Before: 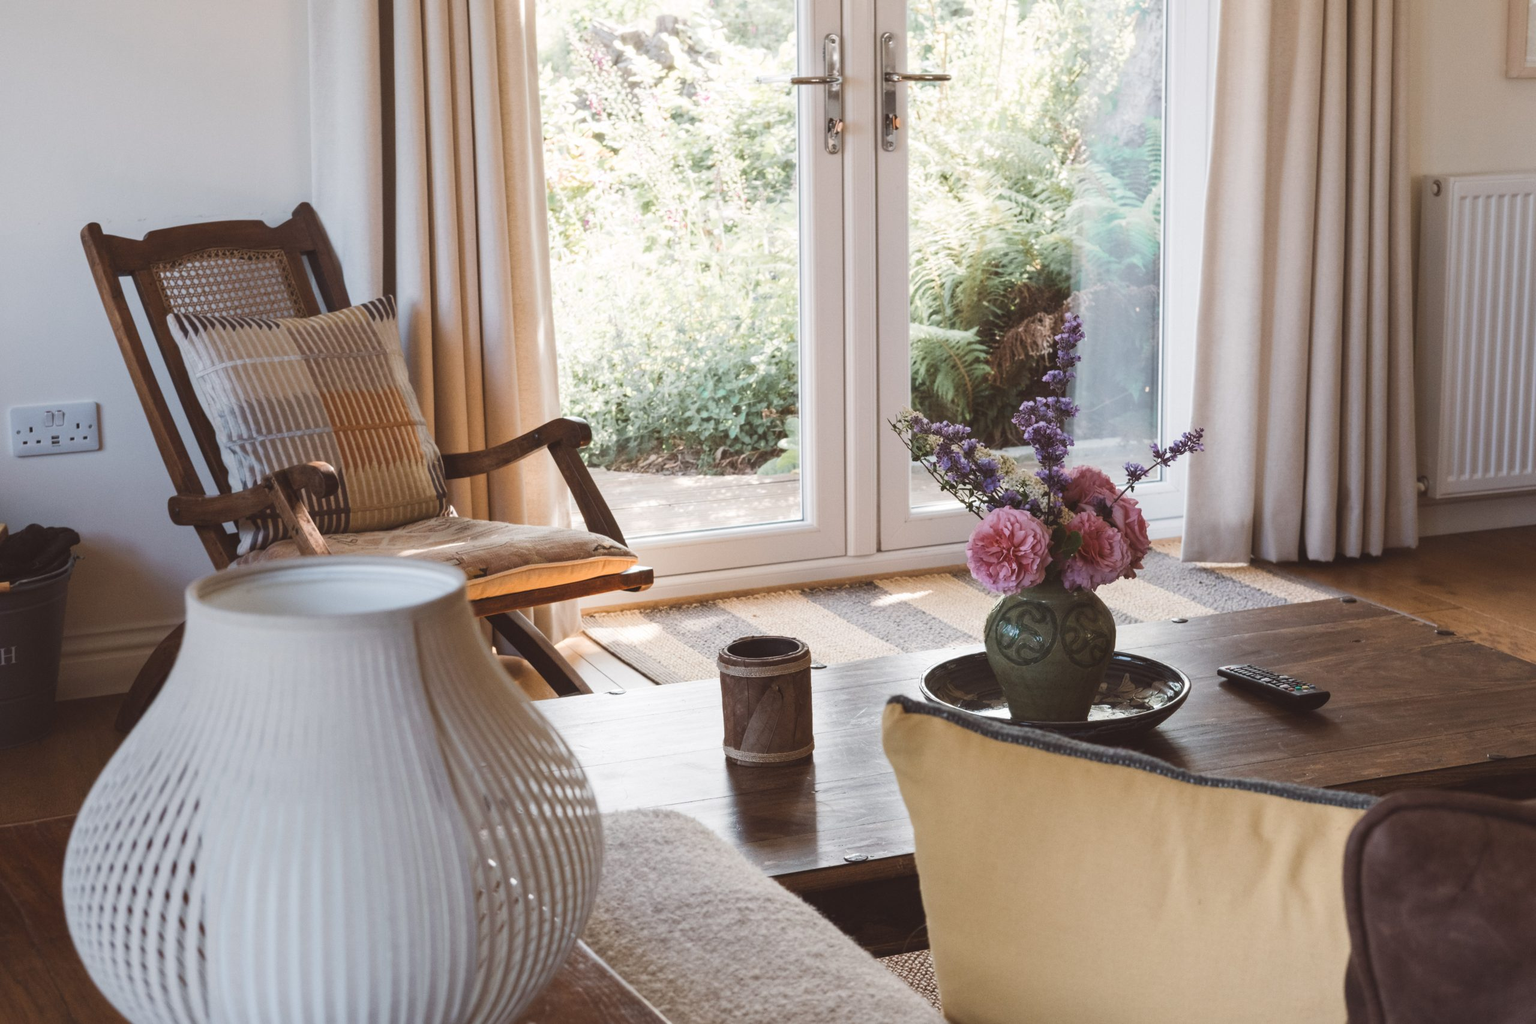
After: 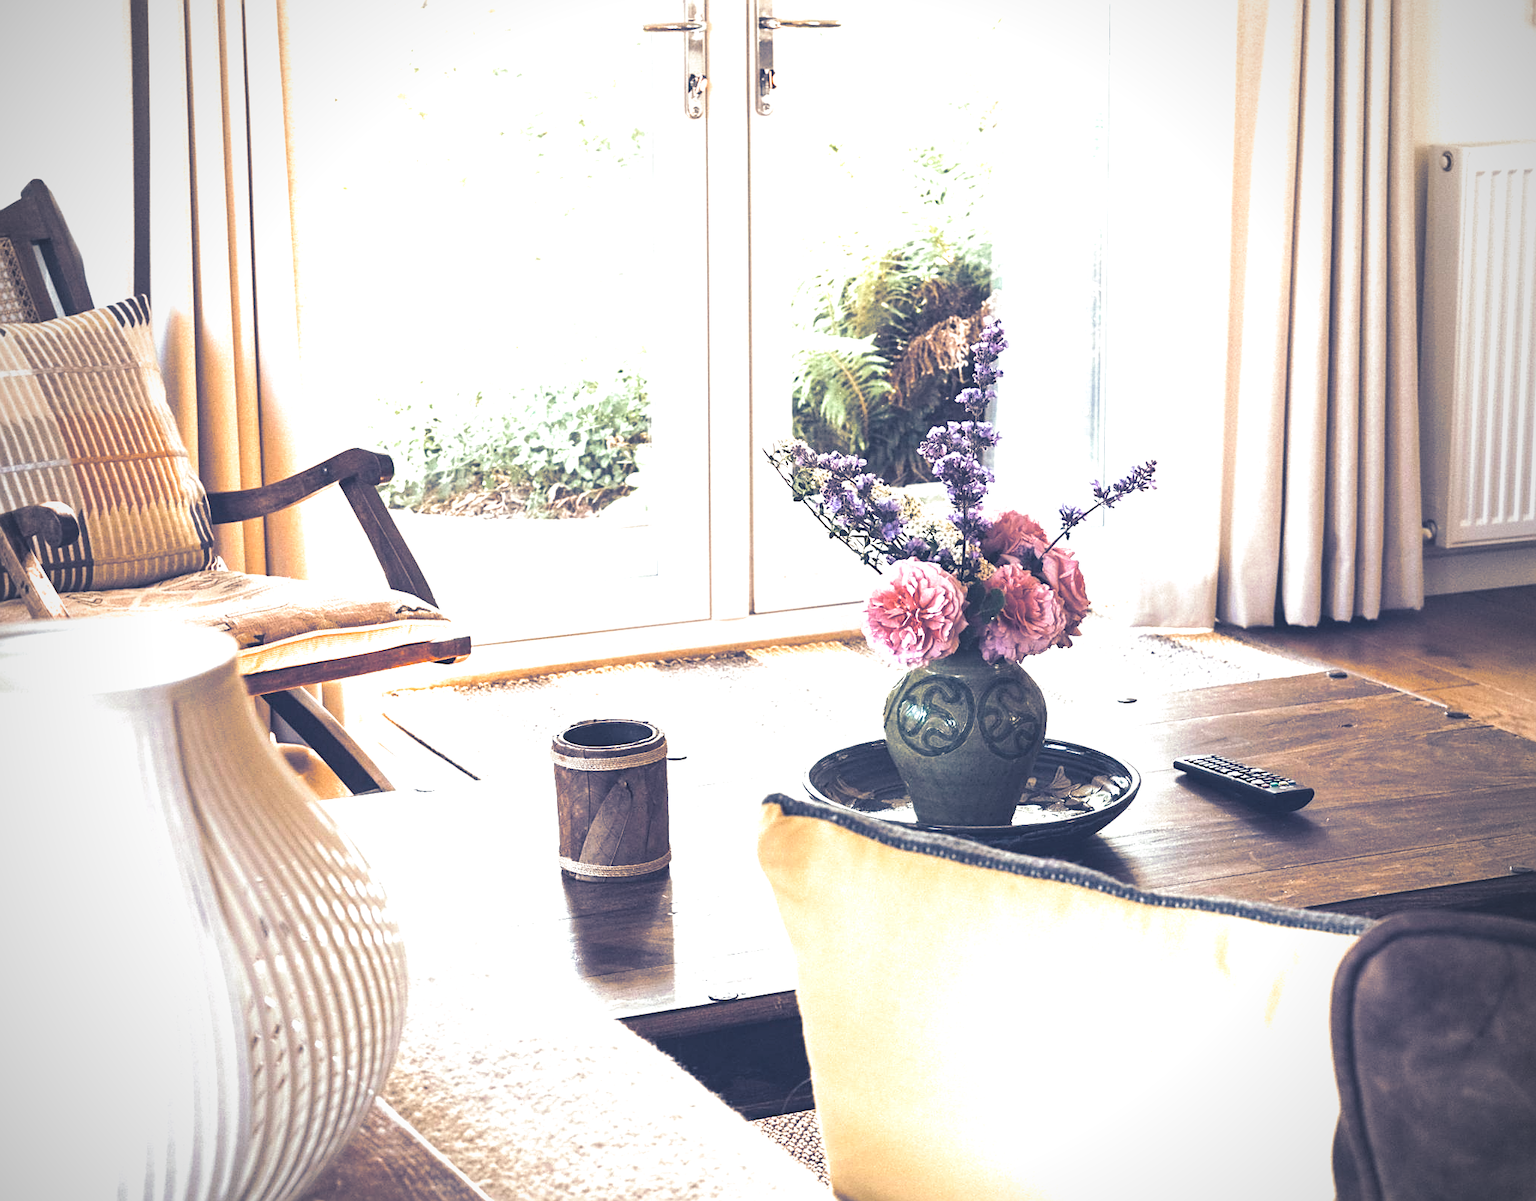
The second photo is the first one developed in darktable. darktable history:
split-toning: shadows › hue 226.8°, shadows › saturation 0.84
exposure: black level correction 0, exposure 1.741 EV, compensate exposure bias true, compensate highlight preservation false
vignetting: on, module defaults
sharpen: on, module defaults
crop and rotate: left 17.959%, top 5.771%, right 1.742%
